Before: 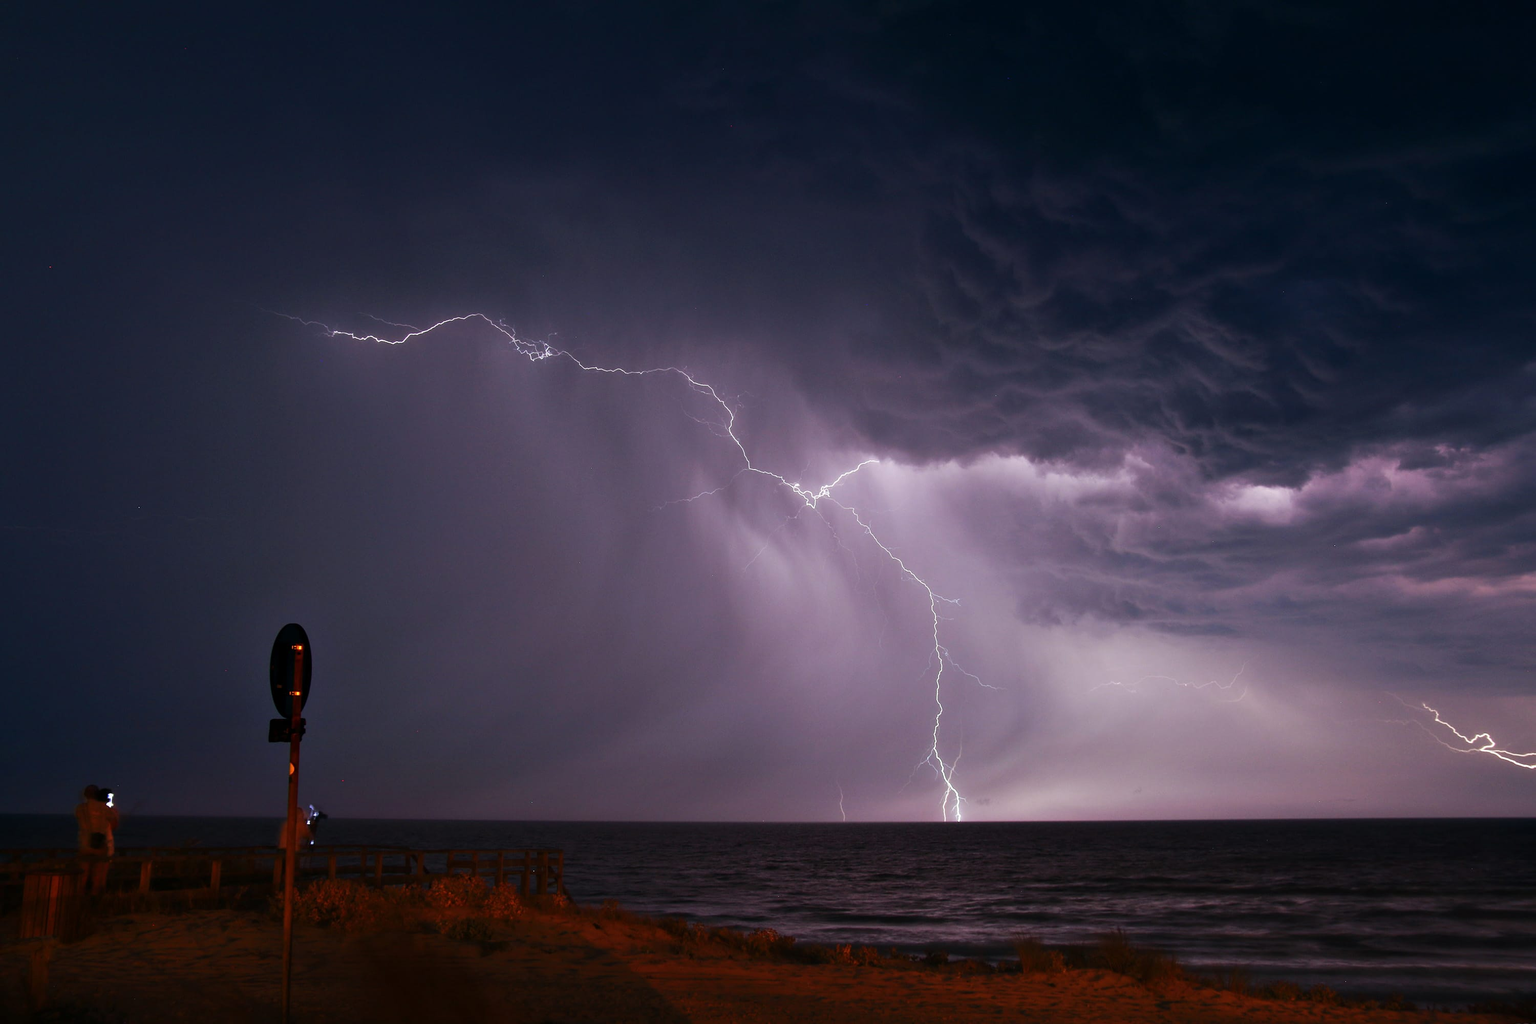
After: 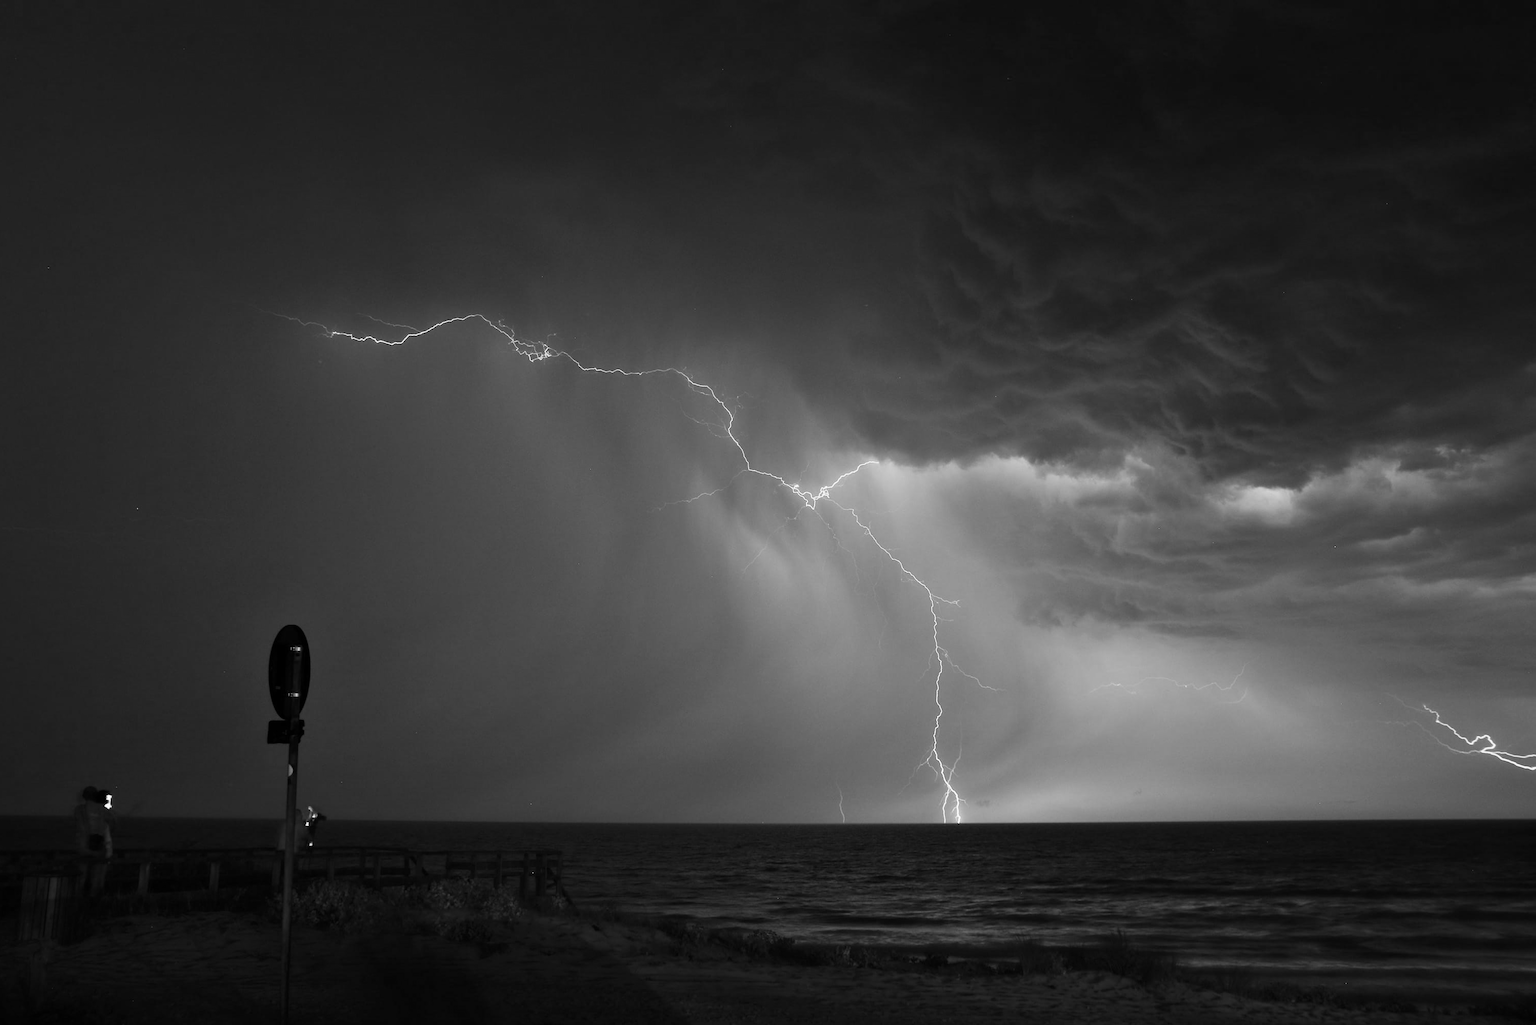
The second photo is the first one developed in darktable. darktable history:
crop and rotate: left 0.14%, bottom 0.007%
color calibration: output gray [0.253, 0.26, 0.487, 0], illuminant Planckian (black body), adaptation linear Bradford (ICC v4), x 0.362, y 0.366, temperature 4480.52 K, gamut compression 2.99
